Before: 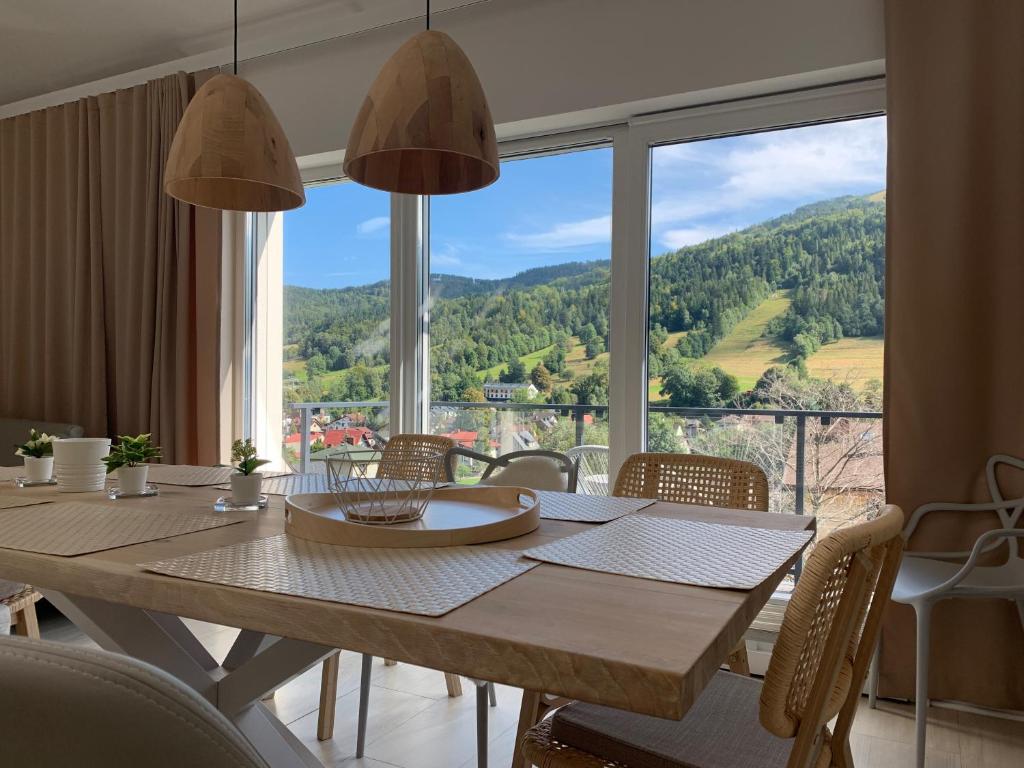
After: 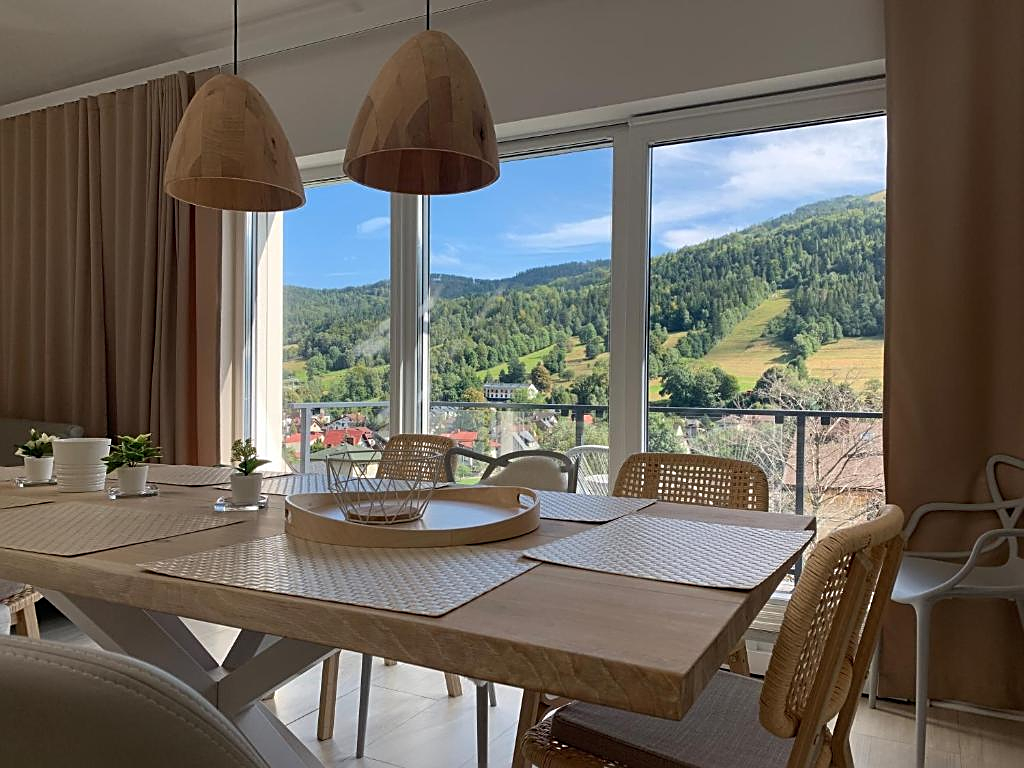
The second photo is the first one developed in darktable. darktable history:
sharpen: amount 0.589
